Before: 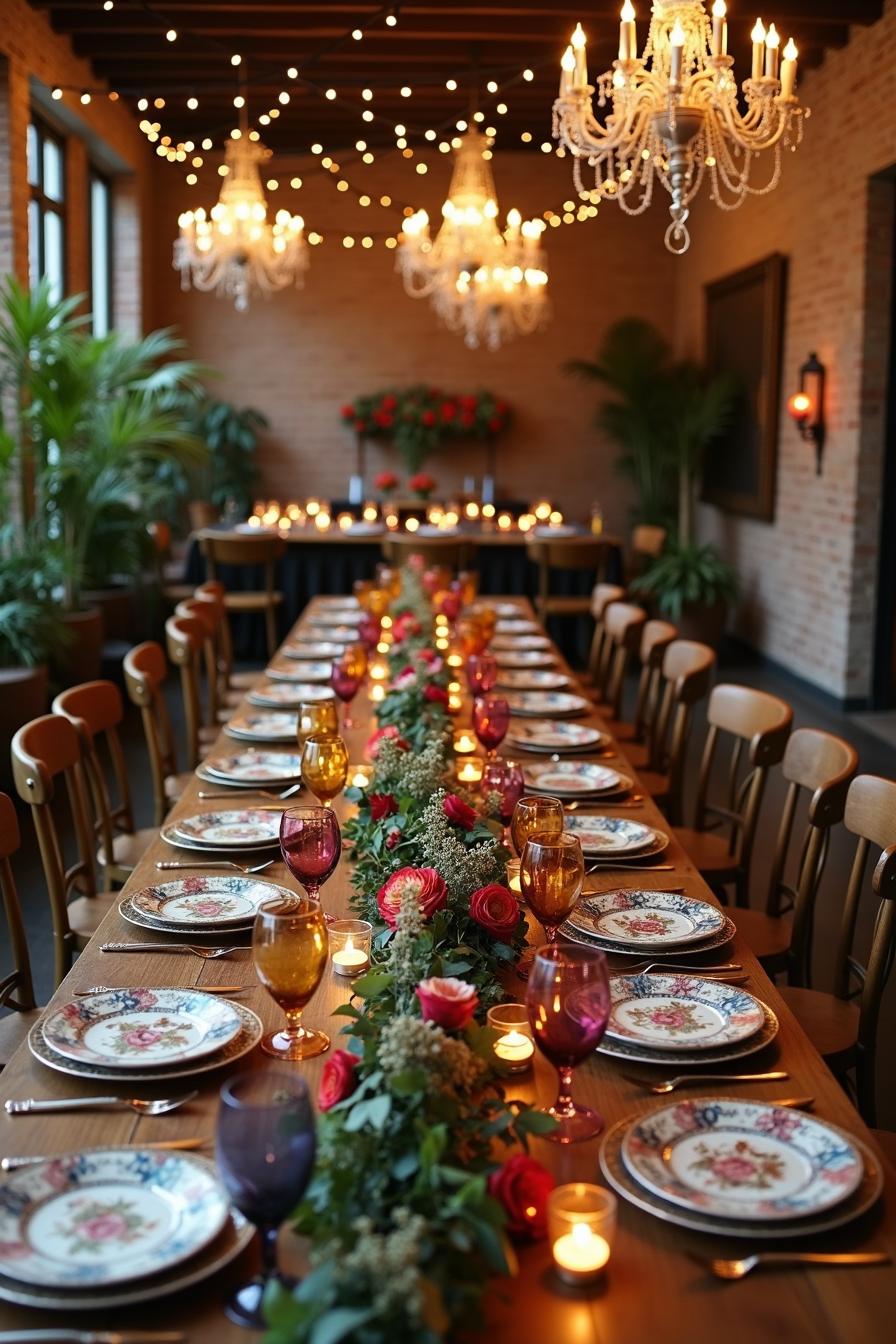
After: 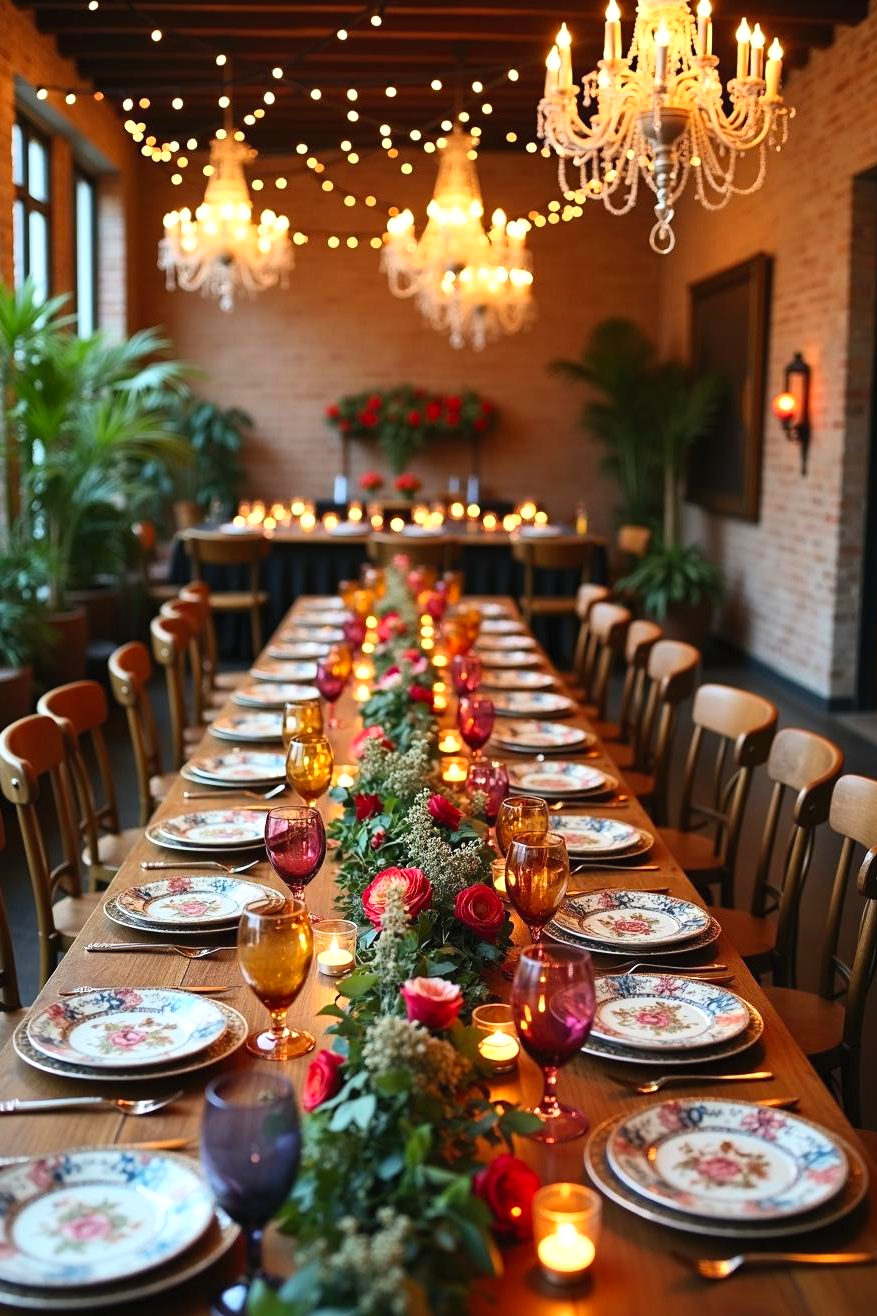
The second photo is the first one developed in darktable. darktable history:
contrast brightness saturation: contrast 0.2, brightness 0.16, saturation 0.22
shadows and highlights: shadows 12, white point adjustment 1.2, soften with gaussian
tone equalizer: on, module defaults
crop: left 1.743%, right 0.268%, bottom 2.011%
